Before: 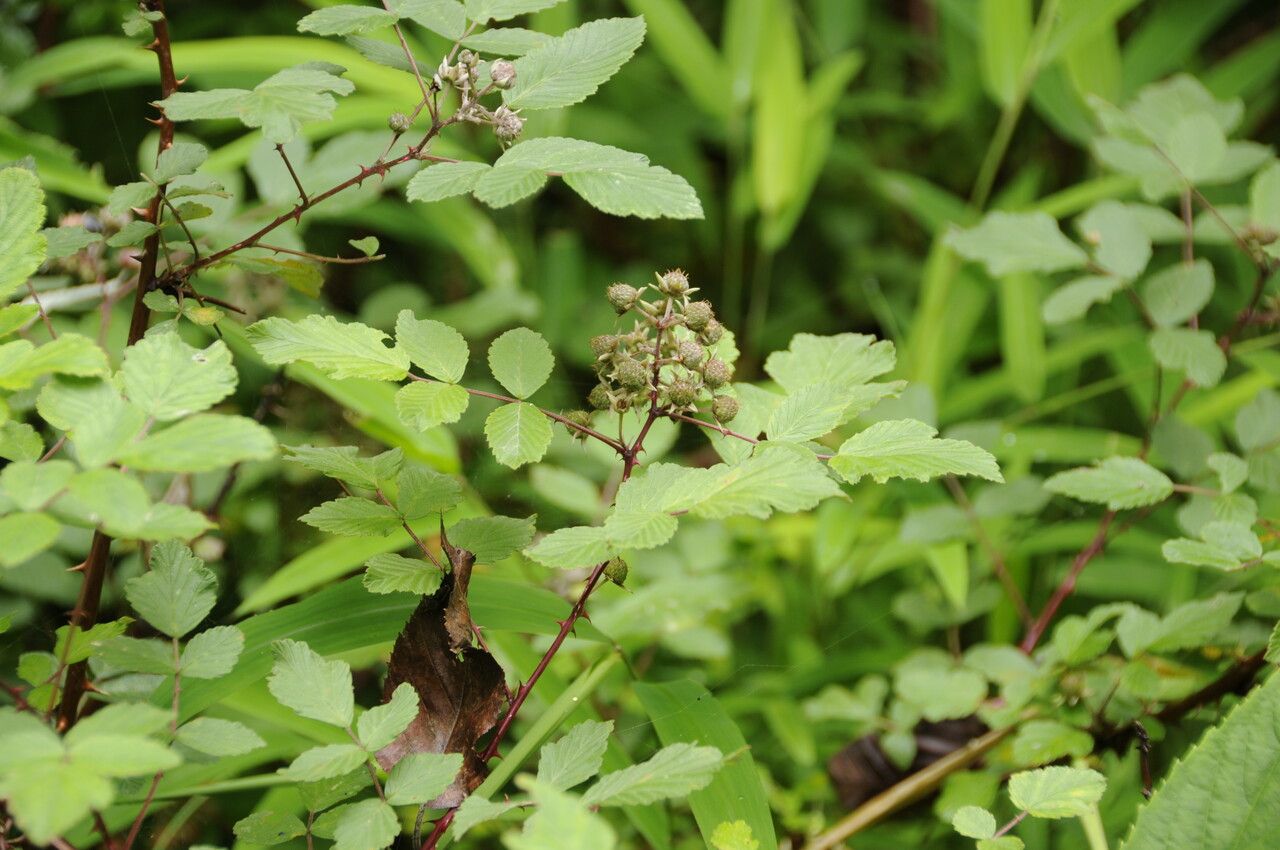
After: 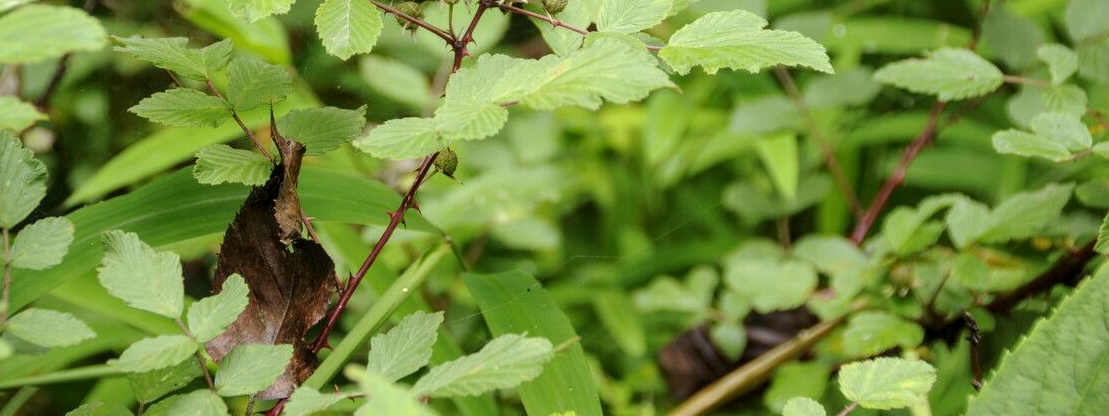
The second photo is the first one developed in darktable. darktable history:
local contrast: on, module defaults
crop and rotate: left 13.306%, top 48.129%, bottom 2.928%
